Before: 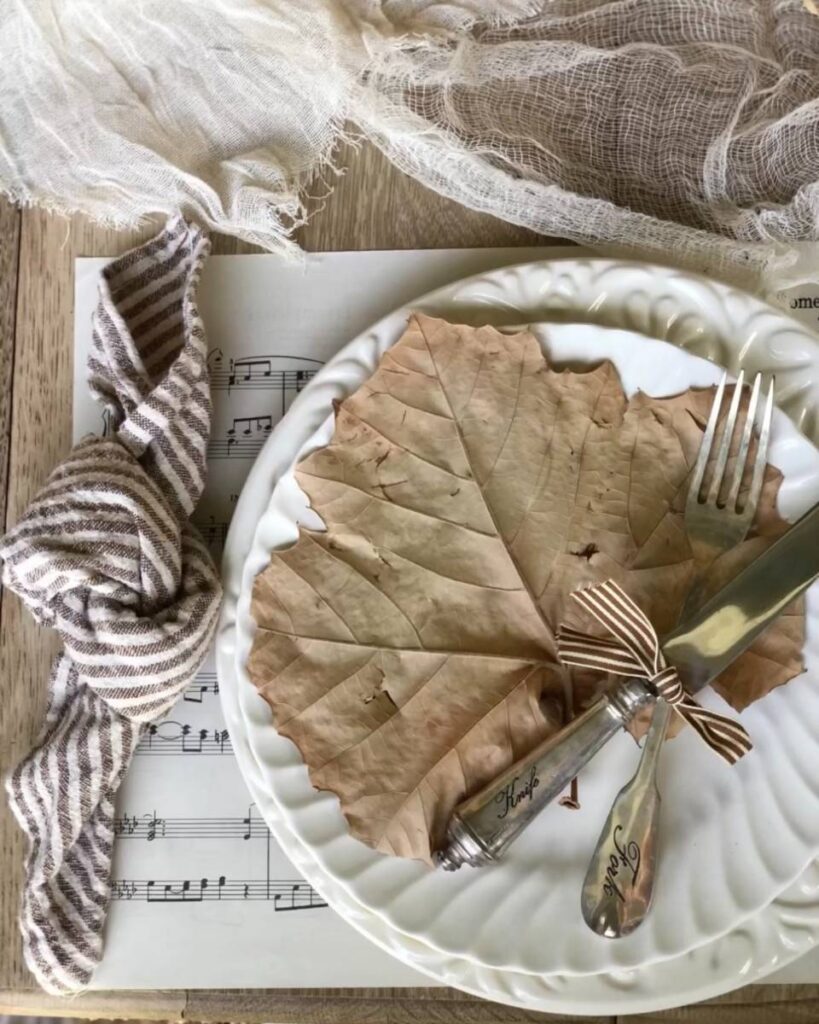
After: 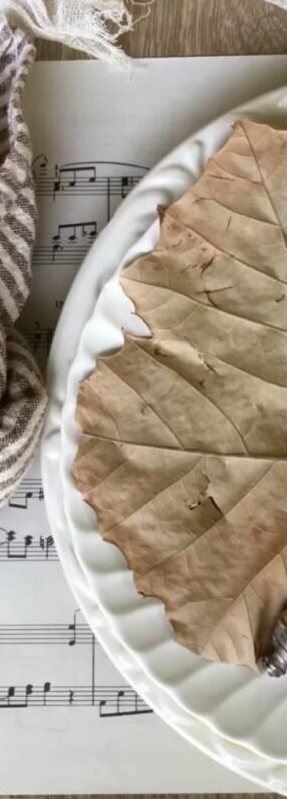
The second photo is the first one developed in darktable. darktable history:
crop and rotate: left 21.434%, top 18.988%, right 43.47%, bottom 2.965%
